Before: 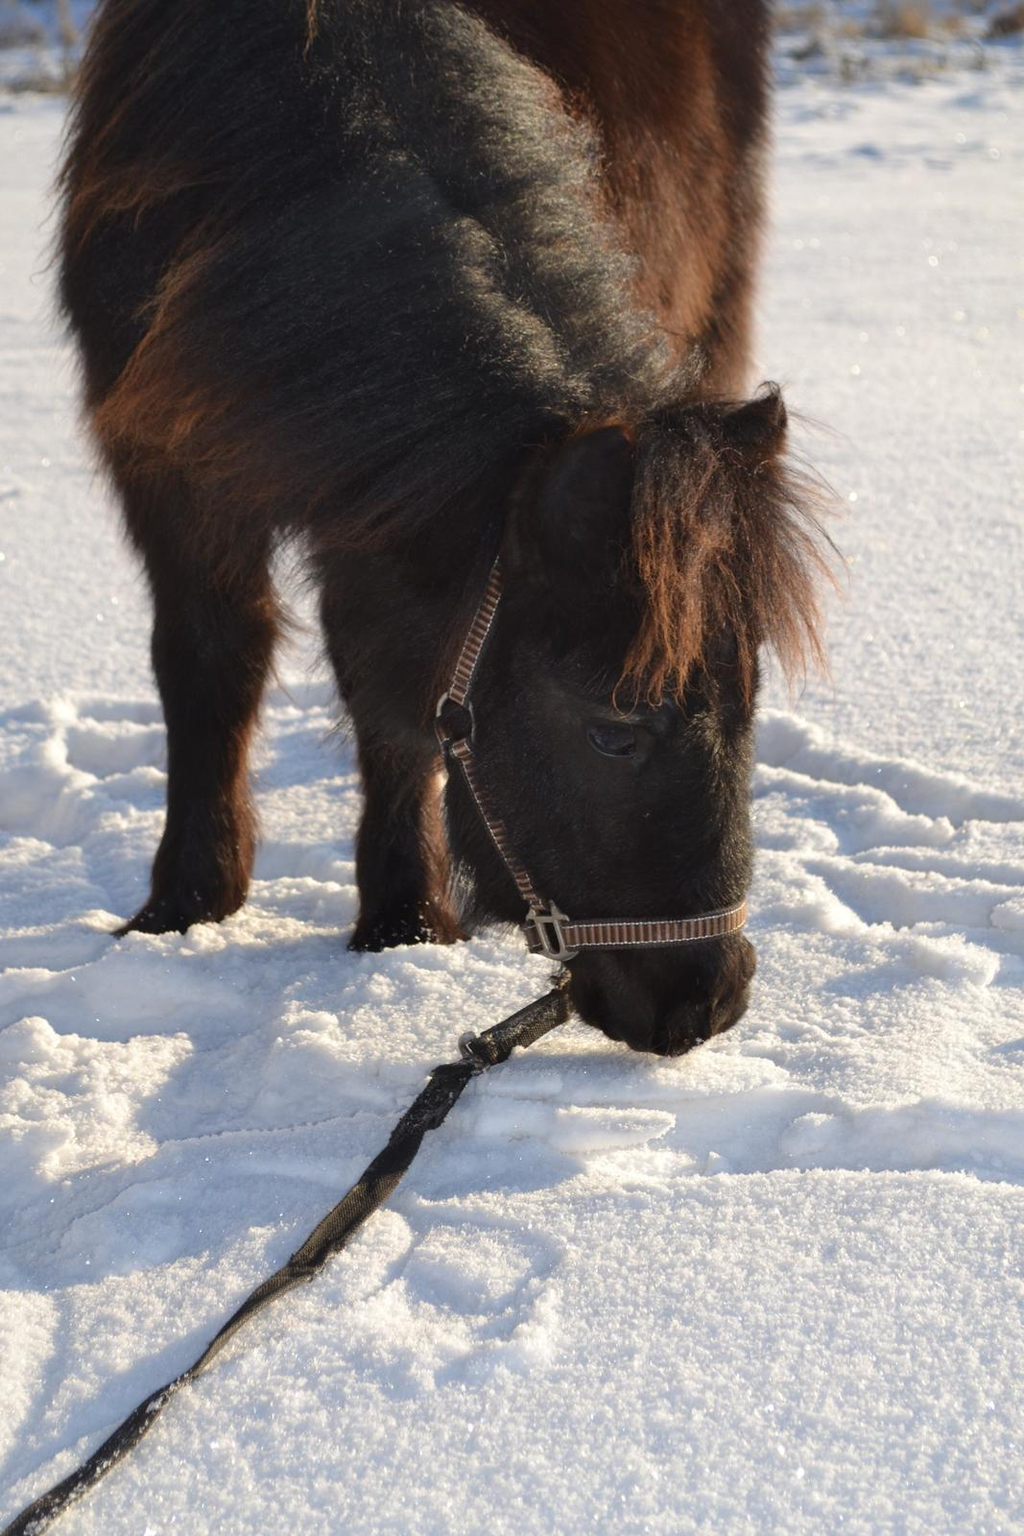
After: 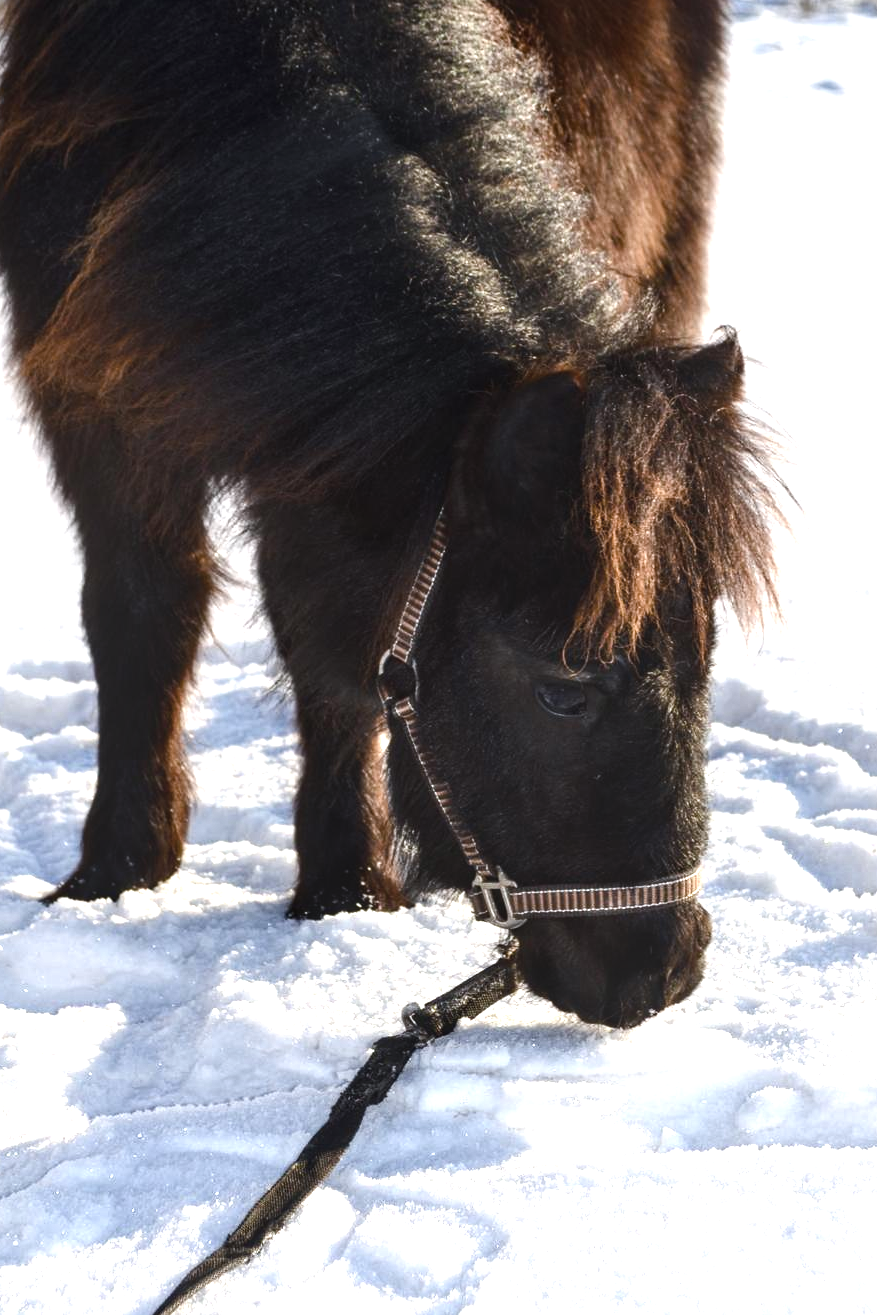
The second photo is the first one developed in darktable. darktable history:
white balance: red 0.98, blue 1.034
local contrast: detail 130%
crop and rotate: left 7.196%, top 4.574%, right 10.605%, bottom 13.178%
color correction: saturation 0.8
color balance: on, module defaults
contrast brightness saturation: contrast 0.07
tone equalizer: -8 EV -0.75 EV, -7 EV -0.7 EV, -6 EV -0.6 EV, -5 EV -0.4 EV, -3 EV 0.4 EV, -2 EV 0.6 EV, -1 EV 0.7 EV, +0 EV 0.75 EV, edges refinement/feathering 500, mask exposure compensation -1.57 EV, preserve details no
color balance rgb: perceptual saturation grading › global saturation 25%, perceptual saturation grading › highlights -50%, perceptual saturation grading › shadows 30%, perceptual brilliance grading › global brilliance 12%, global vibrance 20%
